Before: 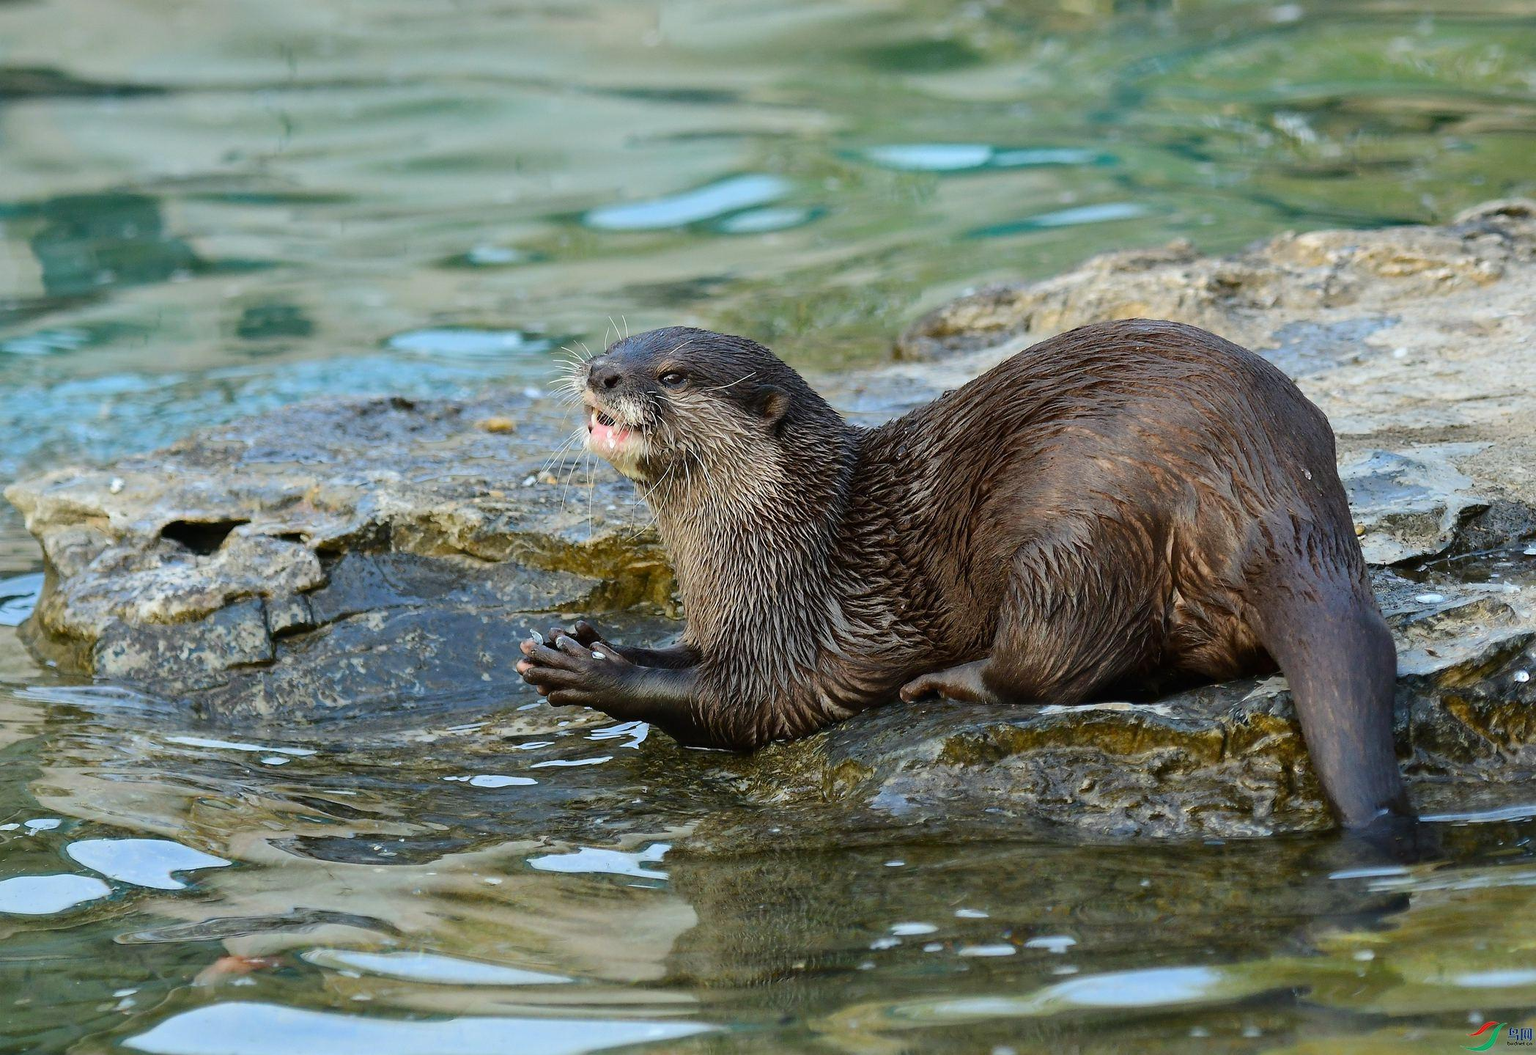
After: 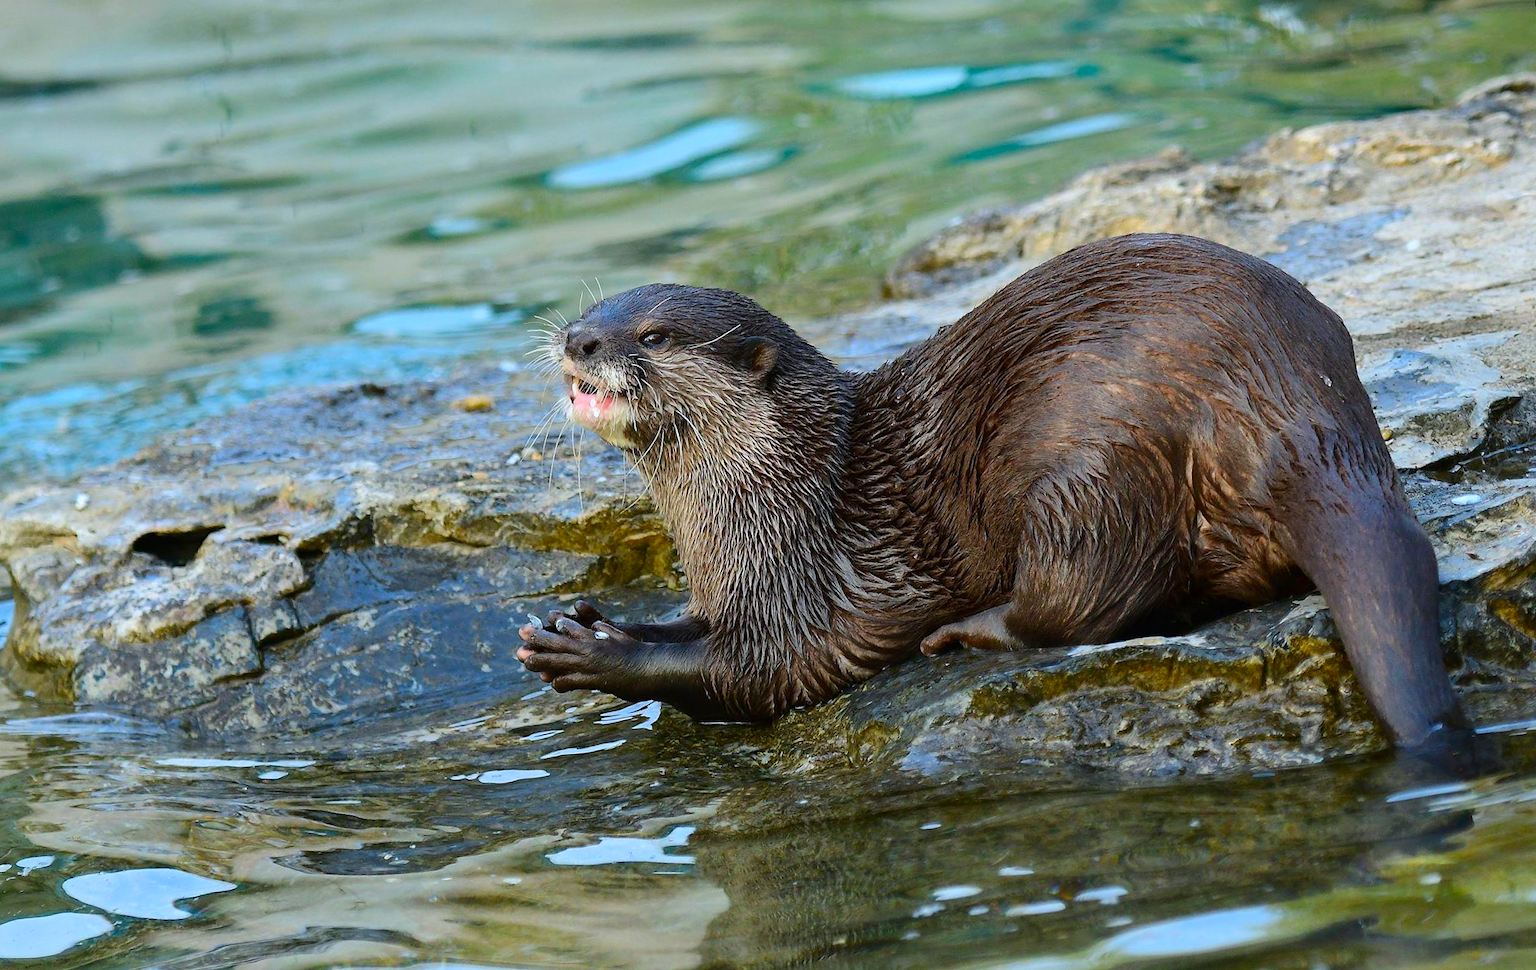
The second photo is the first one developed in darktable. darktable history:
contrast brightness saturation: contrast 0.09, saturation 0.28
rotate and perspective: rotation -5°, crop left 0.05, crop right 0.952, crop top 0.11, crop bottom 0.89
white balance: red 0.983, blue 1.036
